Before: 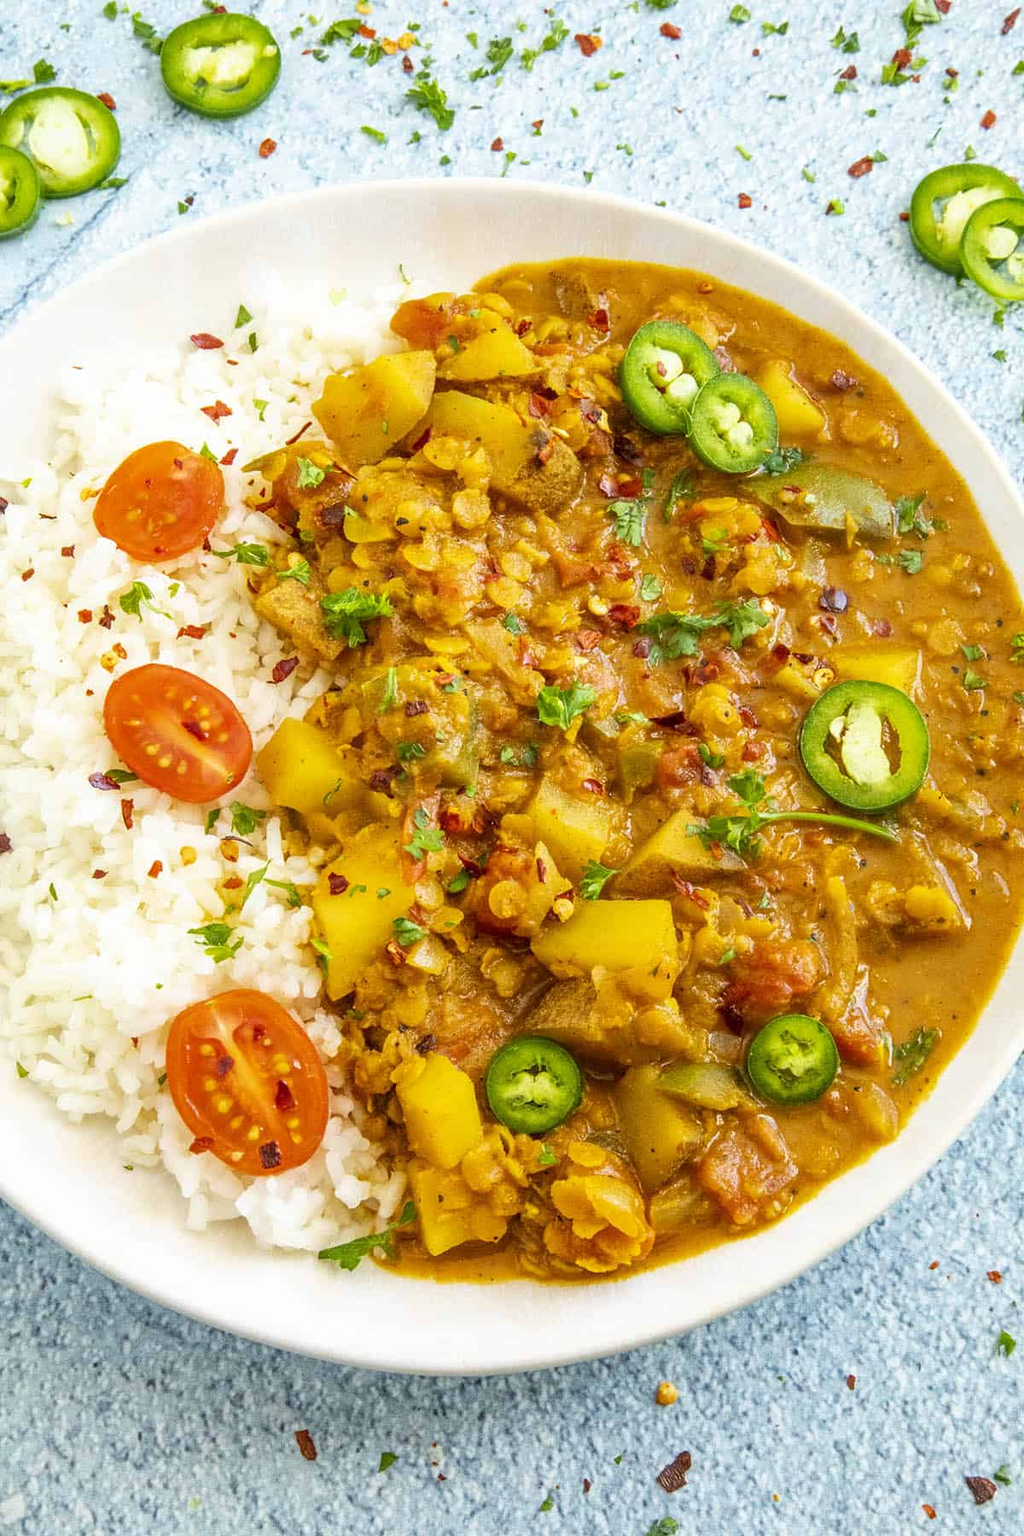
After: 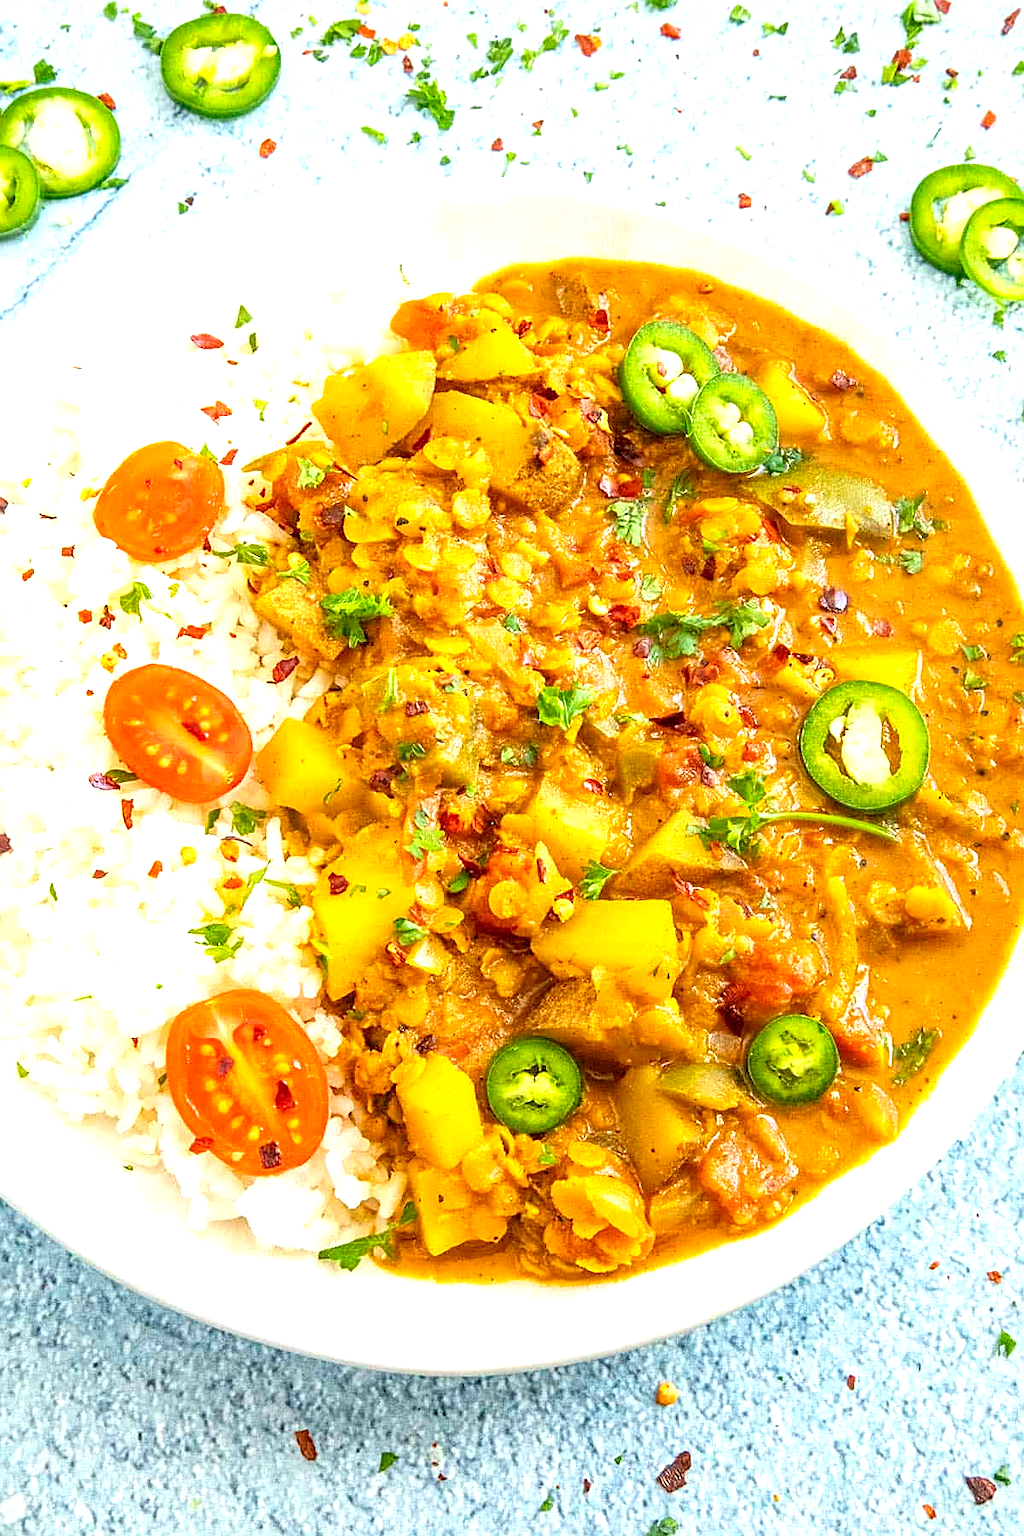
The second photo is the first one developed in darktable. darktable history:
exposure: exposure 0.669 EV, compensate highlight preservation false
sharpen: on, module defaults
